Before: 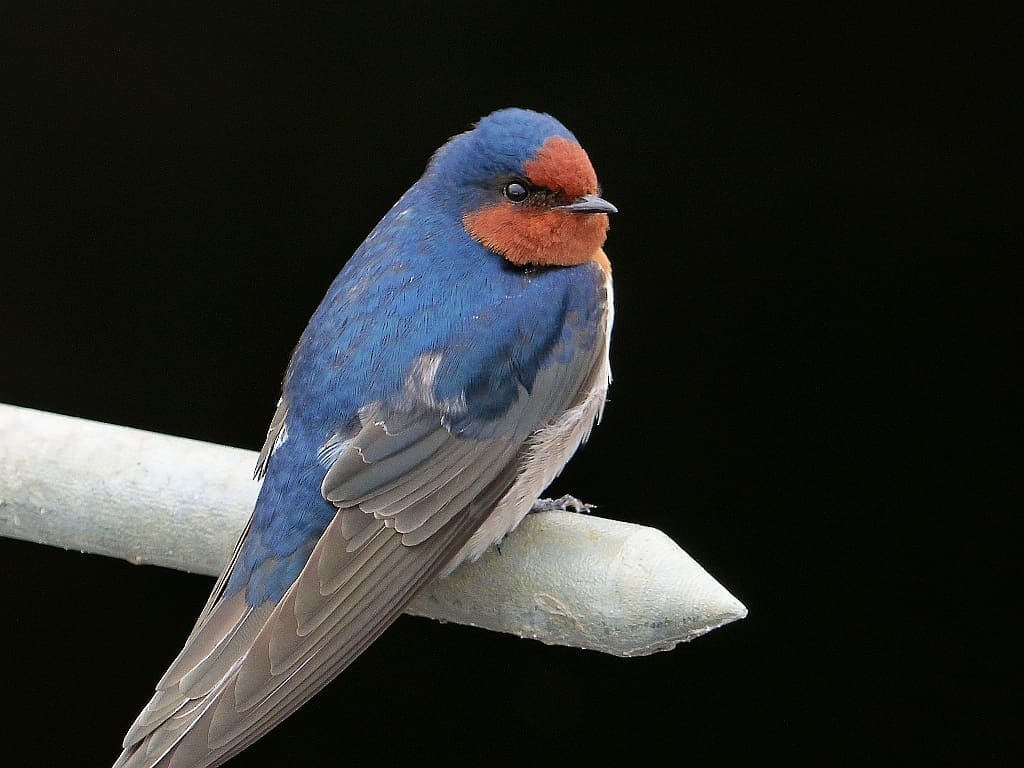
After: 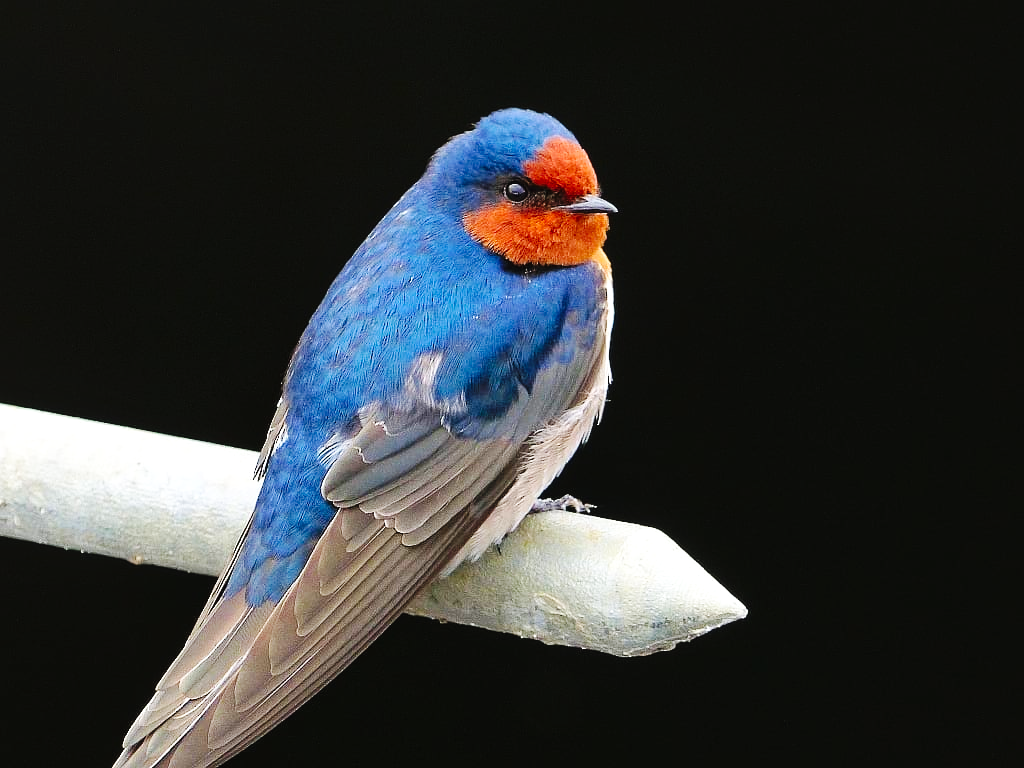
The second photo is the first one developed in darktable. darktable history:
local contrast: highlights 106%, shadows 100%, detail 119%, midtone range 0.2
color balance rgb: global offset › luminance 0.527%, perceptual saturation grading › global saturation 24.966%, global vibrance 20%
base curve: curves: ch0 [(0, 0) (0.036, 0.025) (0.121, 0.166) (0.206, 0.329) (0.605, 0.79) (1, 1)], preserve colors none
